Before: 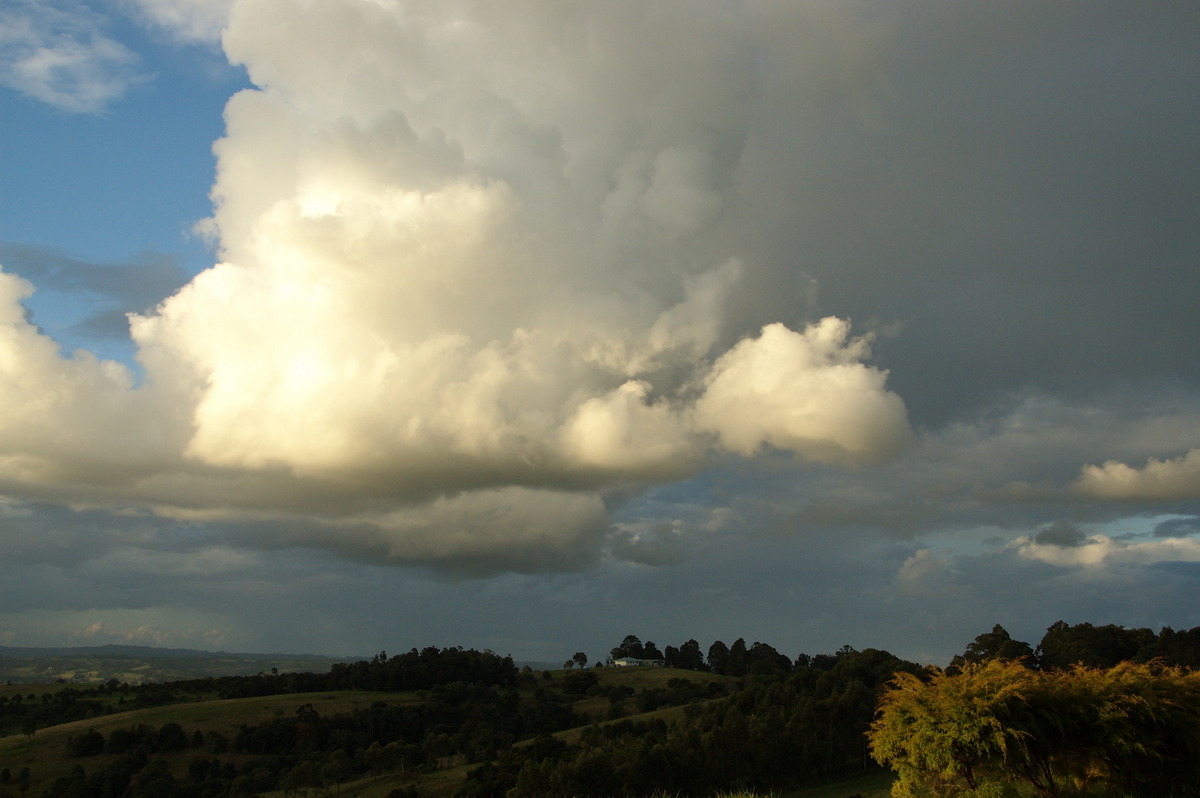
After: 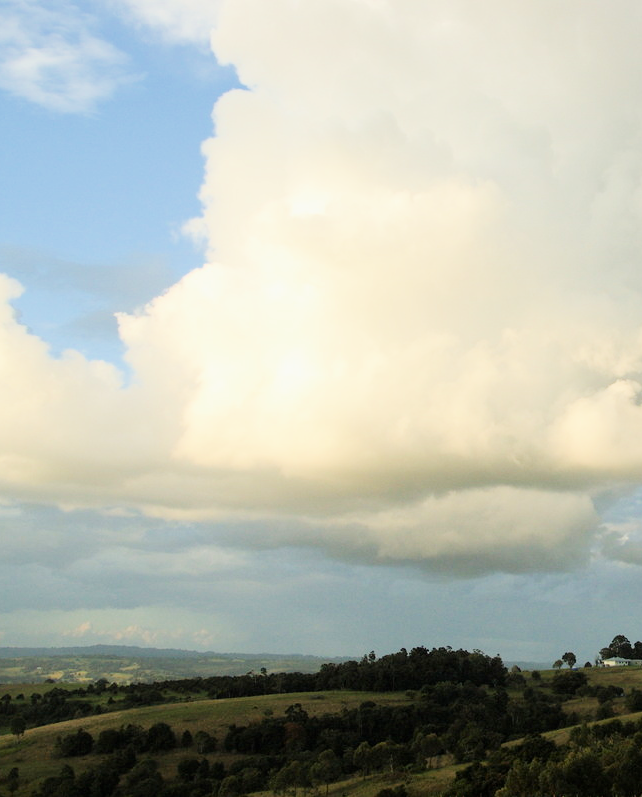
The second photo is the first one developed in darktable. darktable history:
exposure: exposure 2.044 EV, compensate highlight preservation false
crop: left 0.983%, right 45.503%, bottom 0.08%
filmic rgb: black relative exposure -8.57 EV, white relative exposure 5.52 EV, hardness 3.35, contrast 1.018
